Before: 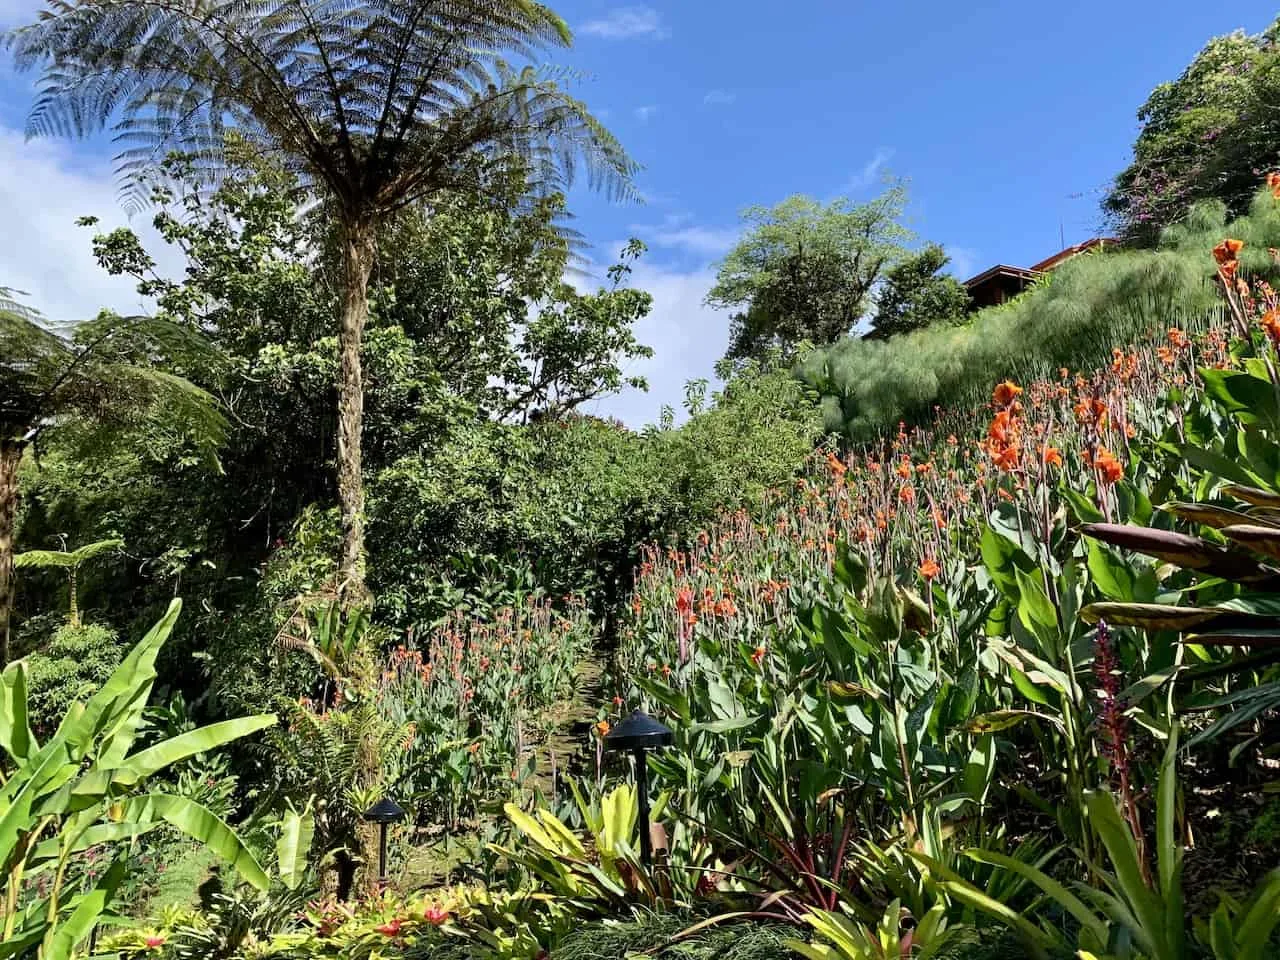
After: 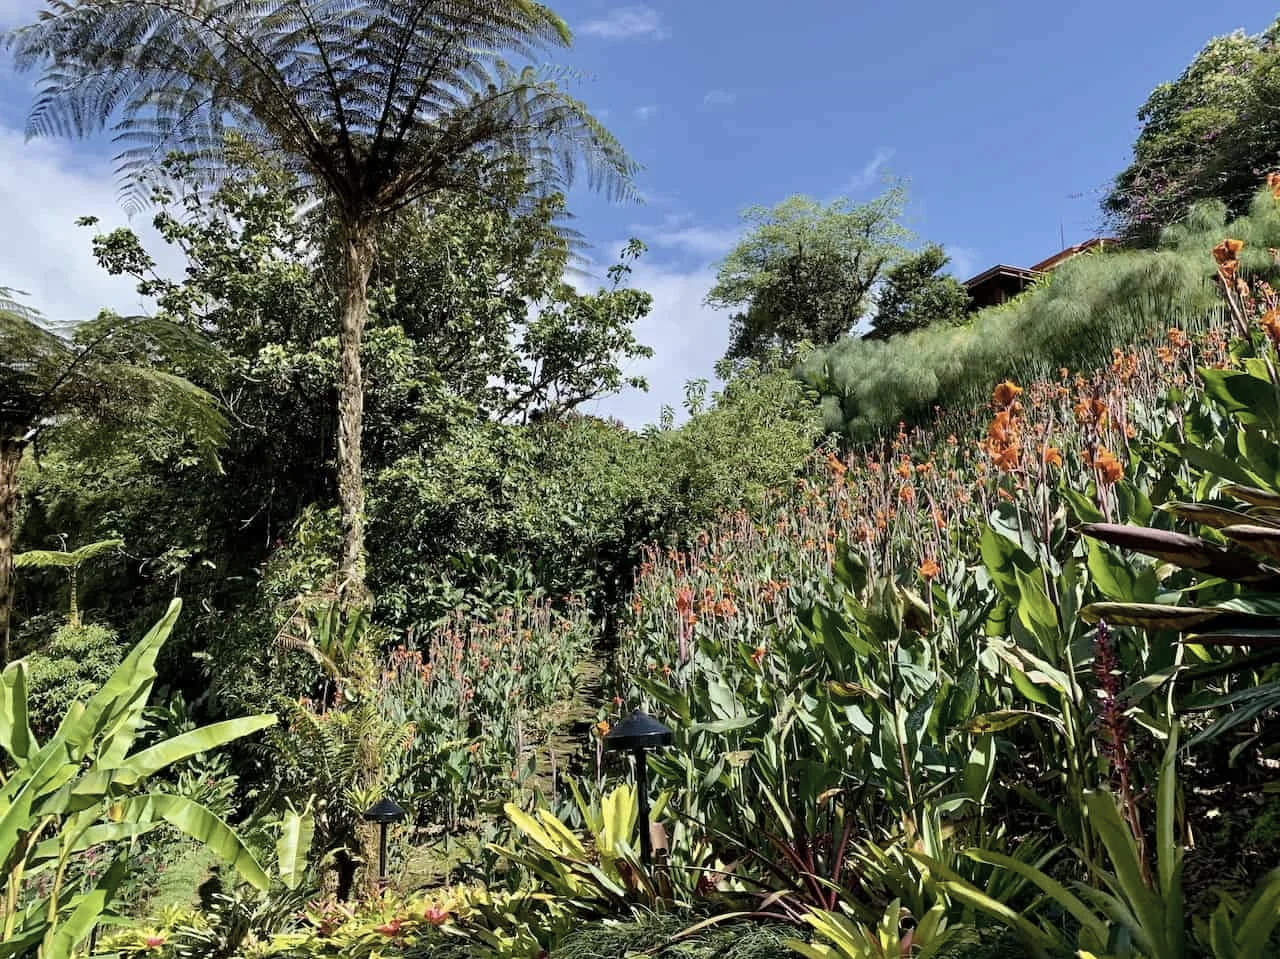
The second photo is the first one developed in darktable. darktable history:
color correction: highlights b* 0.025, saturation 0.58
color balance rgb: perceptual saturation grading › global saturation 31.235%, global vibrance 20%
crop: bottom 0.058%
